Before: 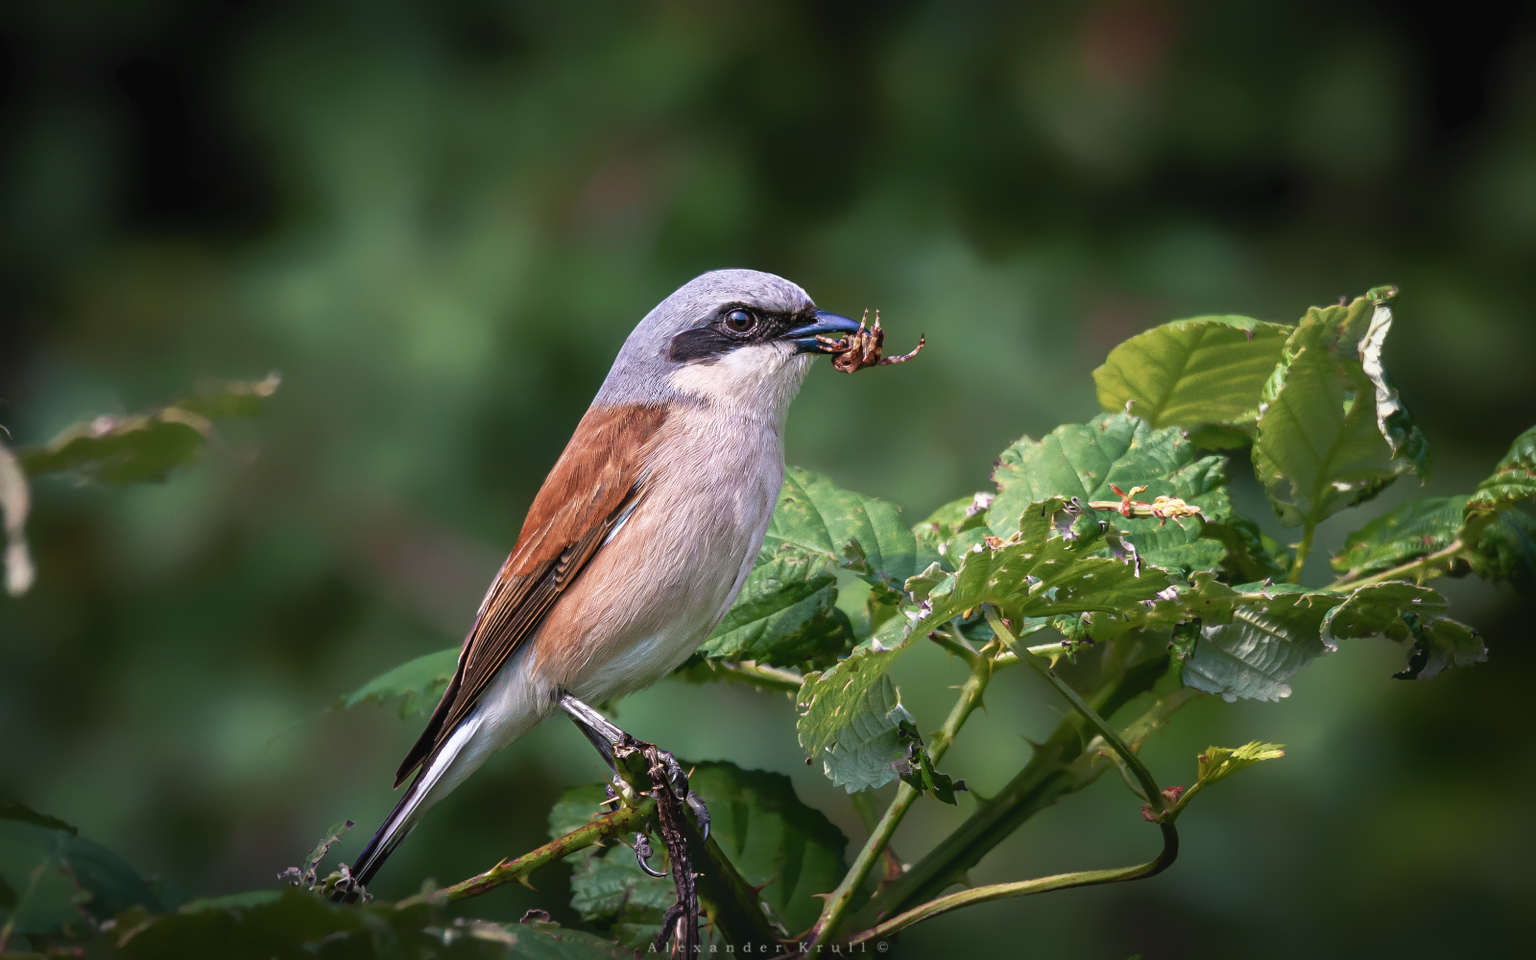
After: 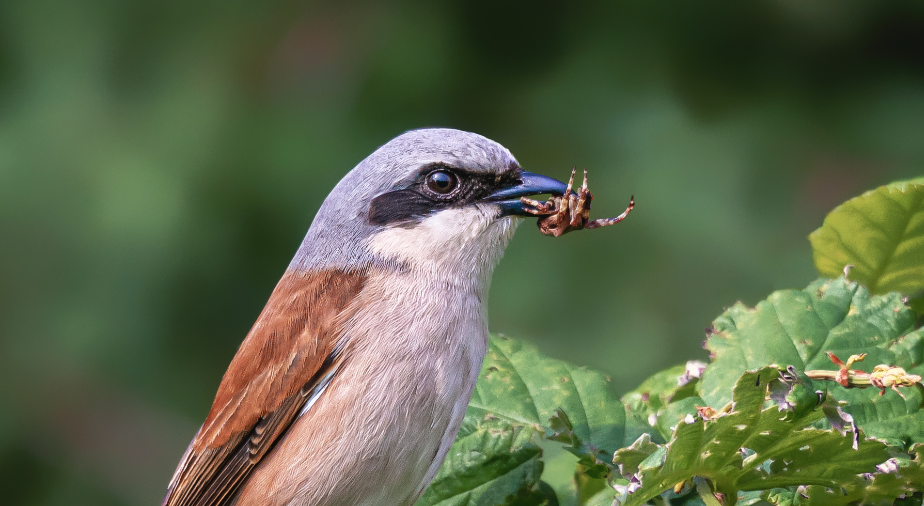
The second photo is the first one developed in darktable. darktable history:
crop: left 20.612%, top 15.293%, right 21.587%, bottom 34.058%
